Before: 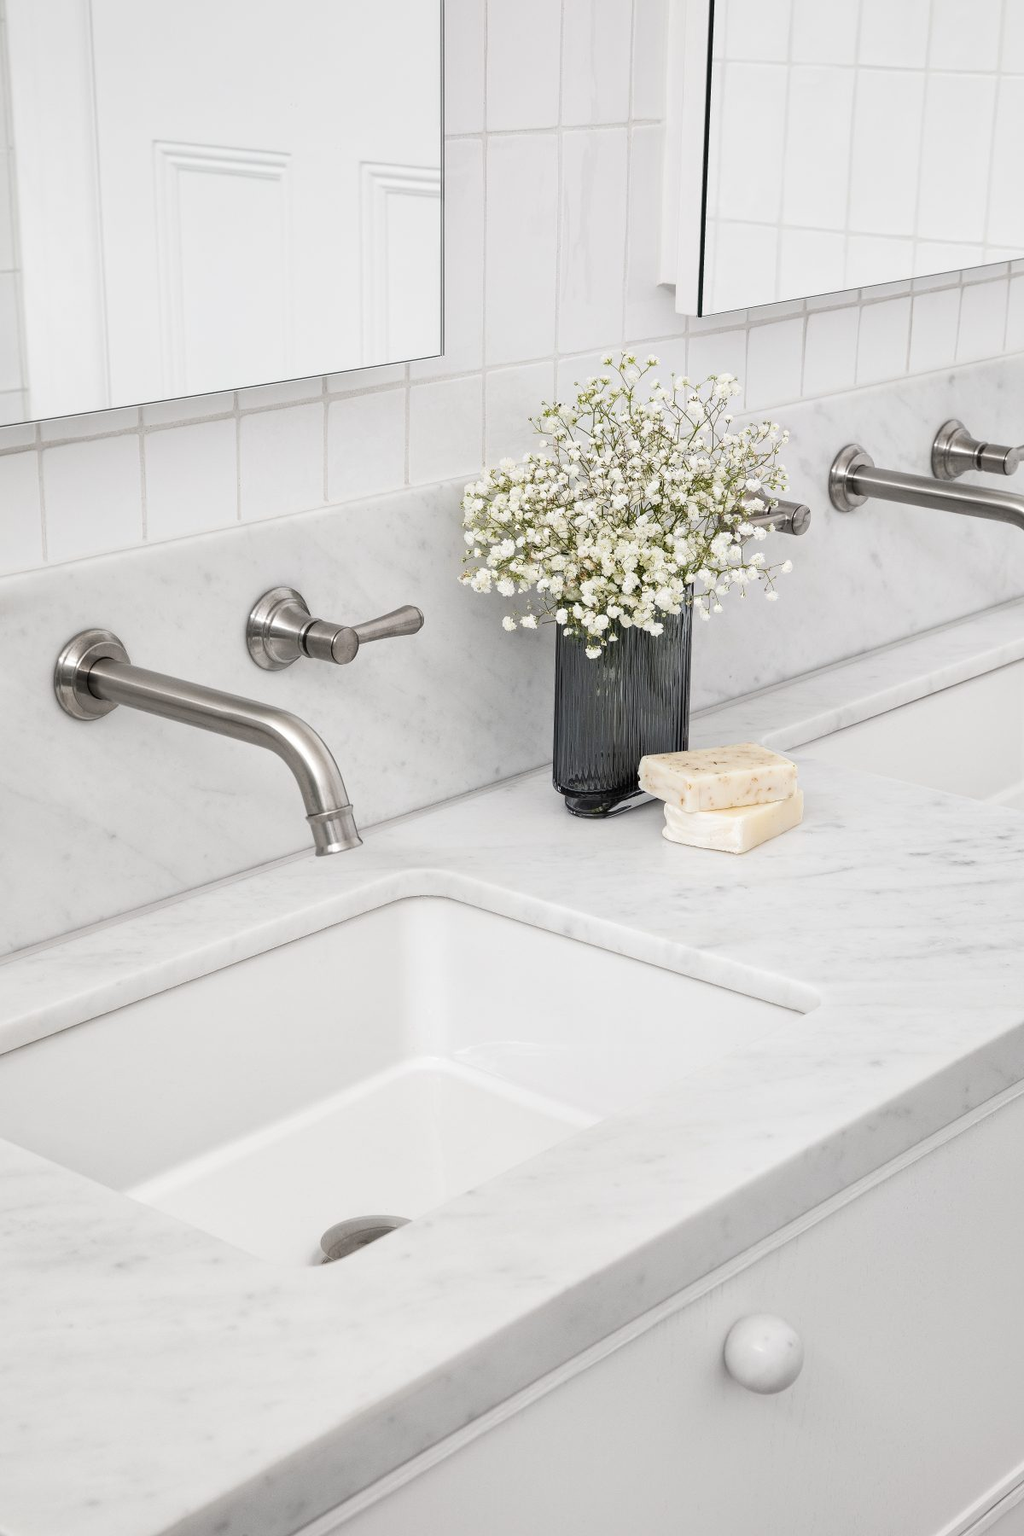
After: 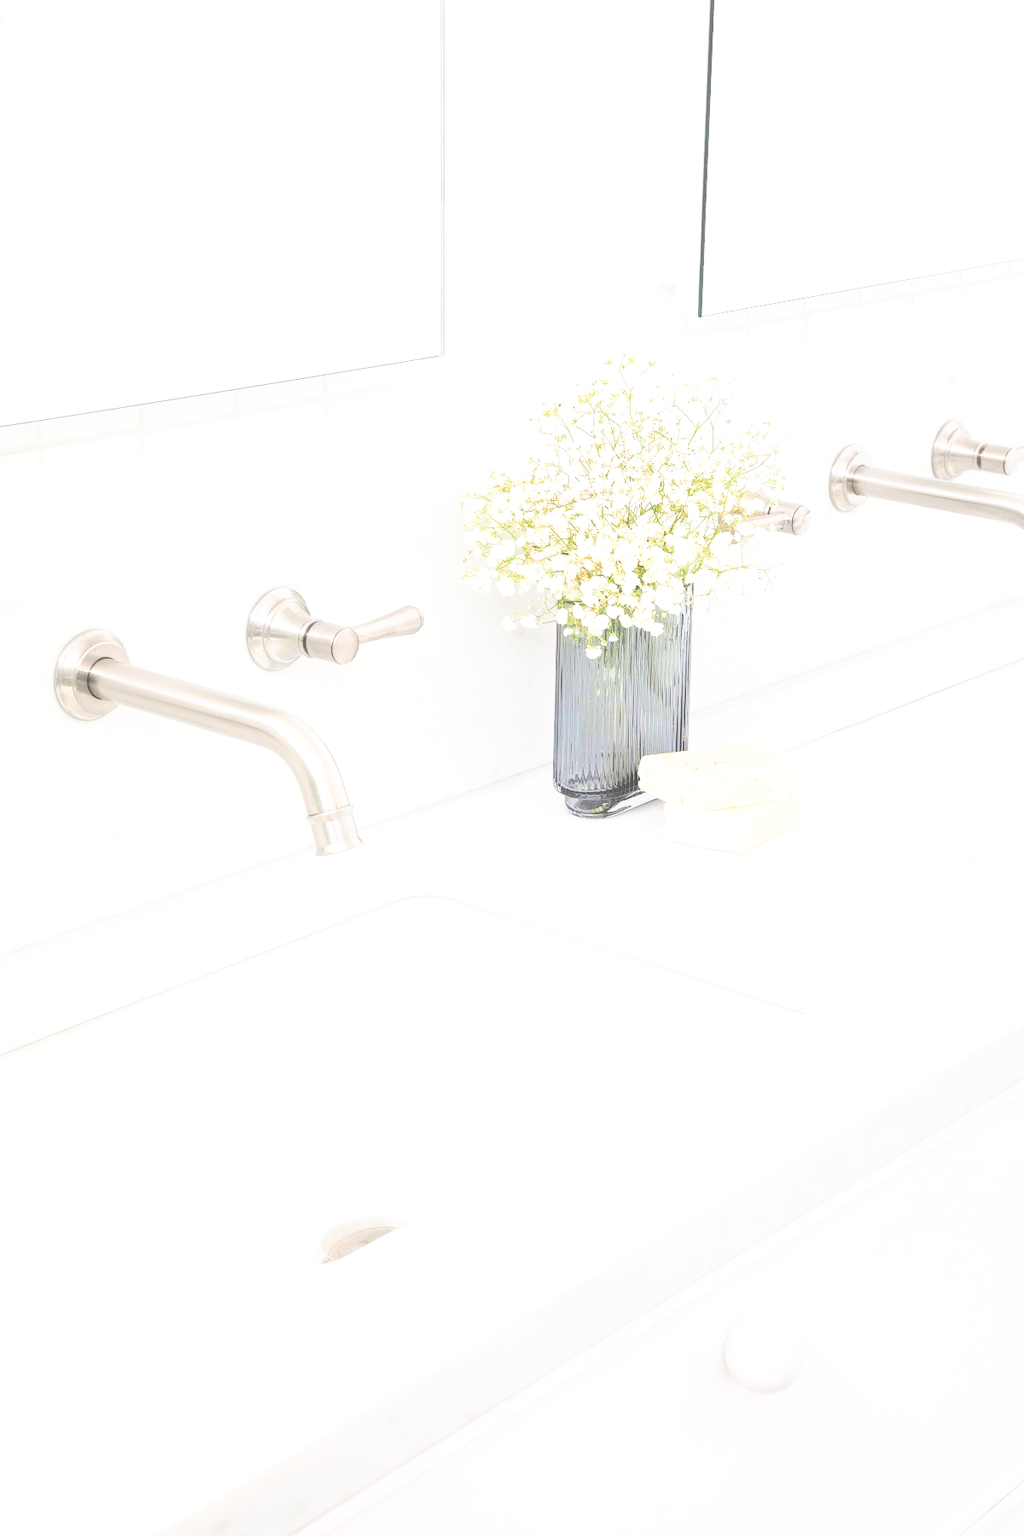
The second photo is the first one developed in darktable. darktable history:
base curve: curves: ch0 [(0, 0) (0.028, 0.03) (0.121, 0.232) (0.46, 0.748) (0.859, 0.968) (1, 1)], preserve colors none
velvia: on, module defaults
contrast brightness saturation: brightness 1
exposure: black level correction -0.002, exposure 0.704 EV, compensate highlight preservation false
